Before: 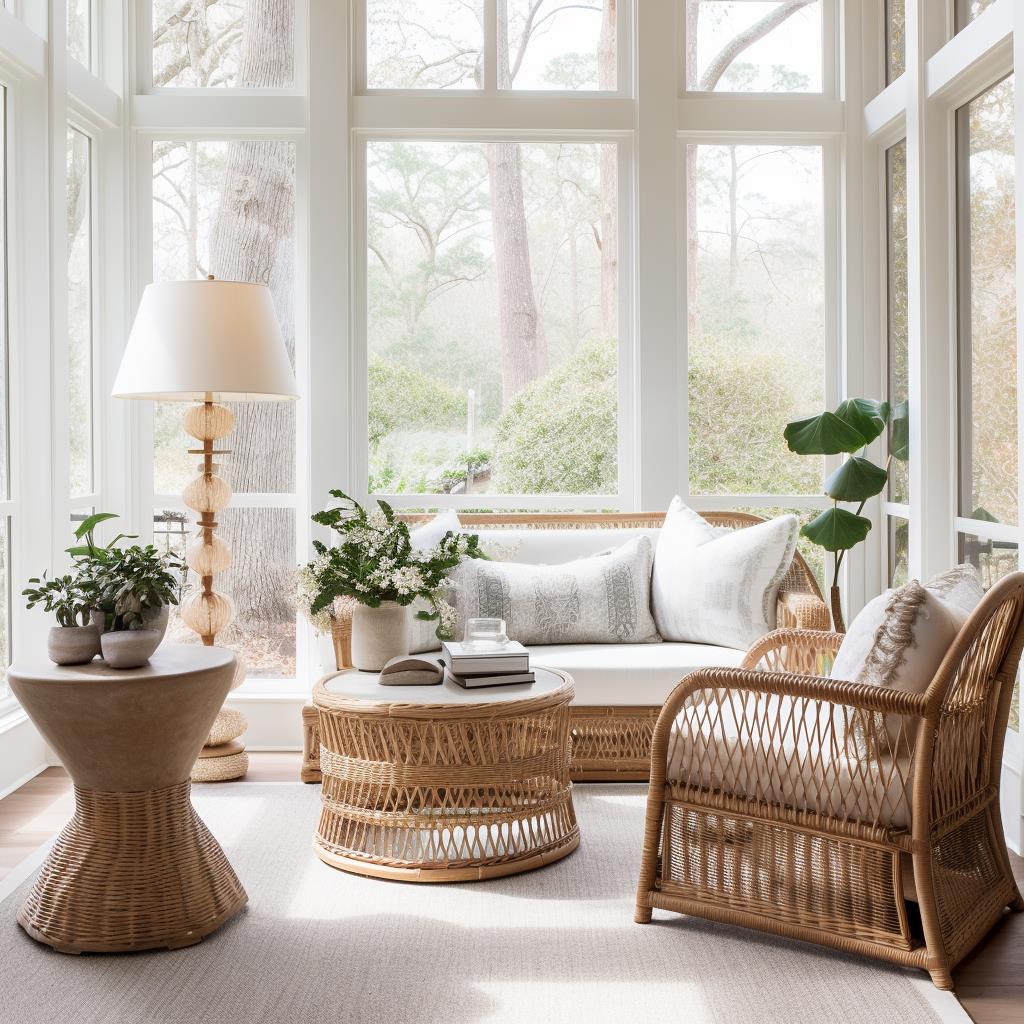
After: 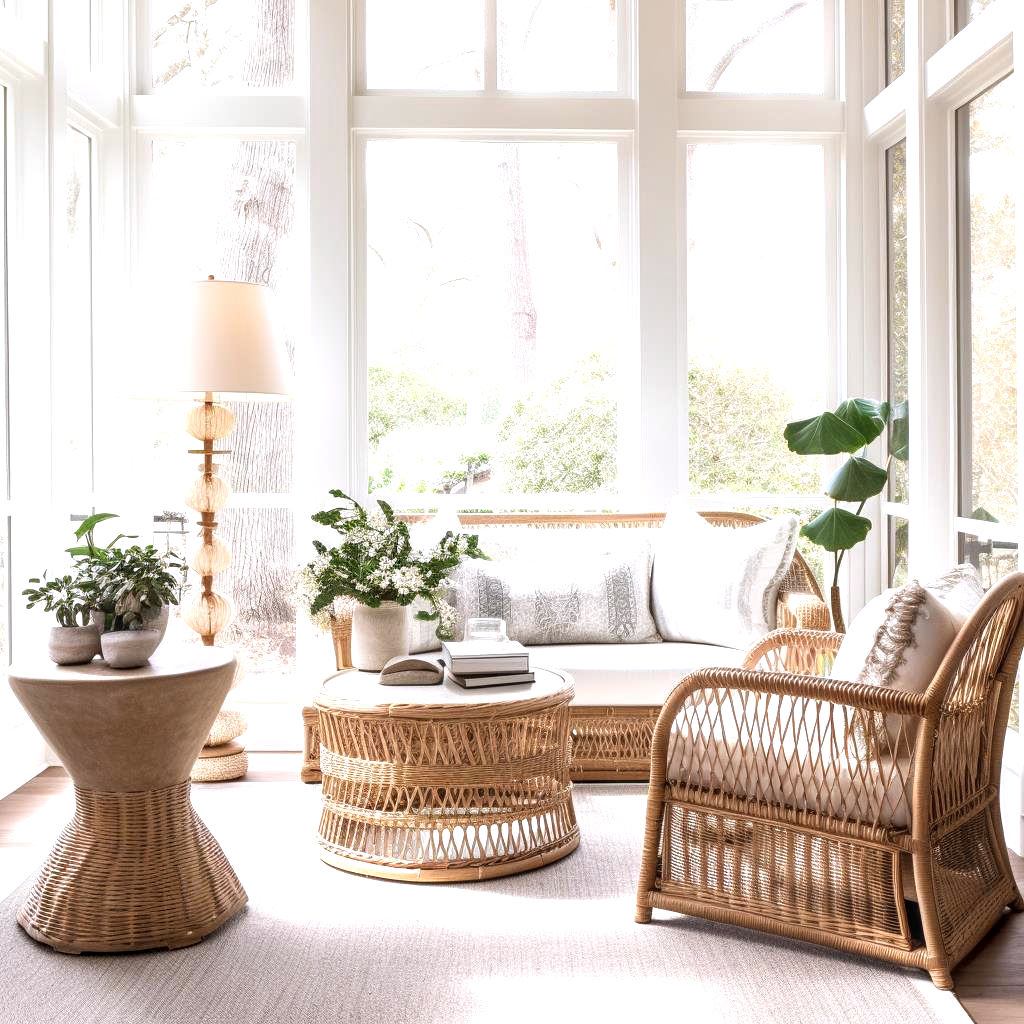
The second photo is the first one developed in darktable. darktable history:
exposure: exposure 0.661 EV, compensate highlight preservation false
tone equalizer: on, module defaults
white balance: red 1.009, blue 1.027
local contrast: on, module defaults
